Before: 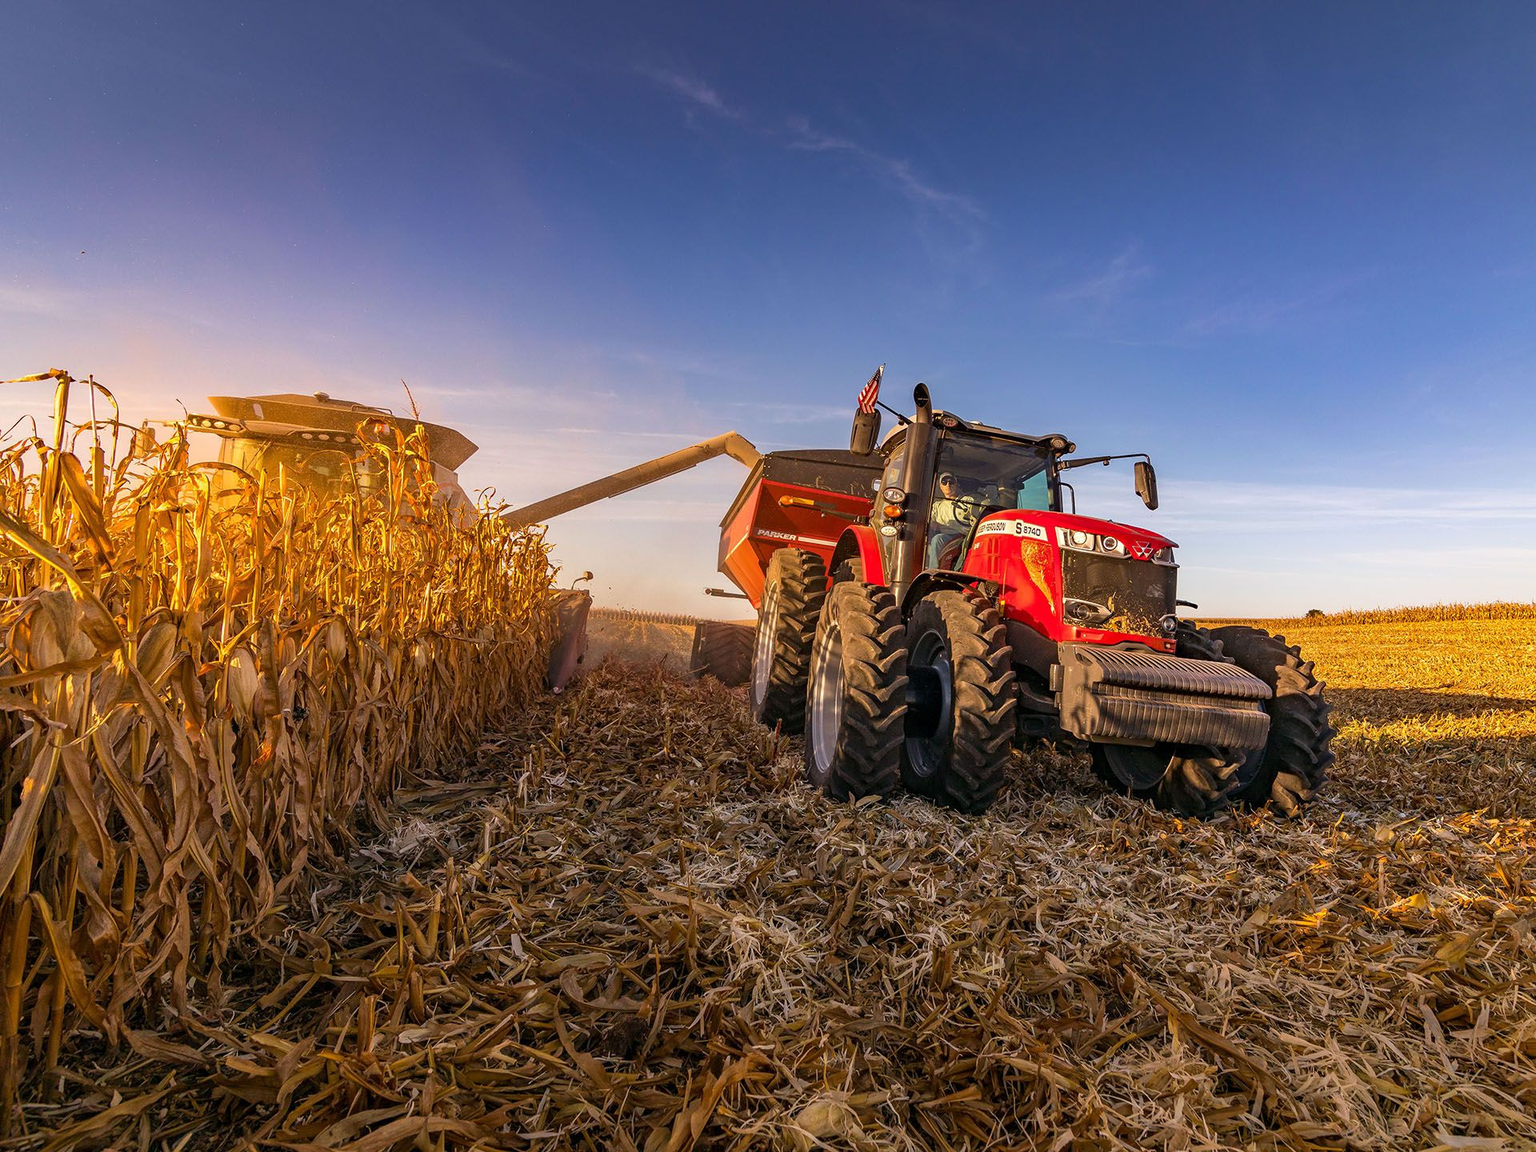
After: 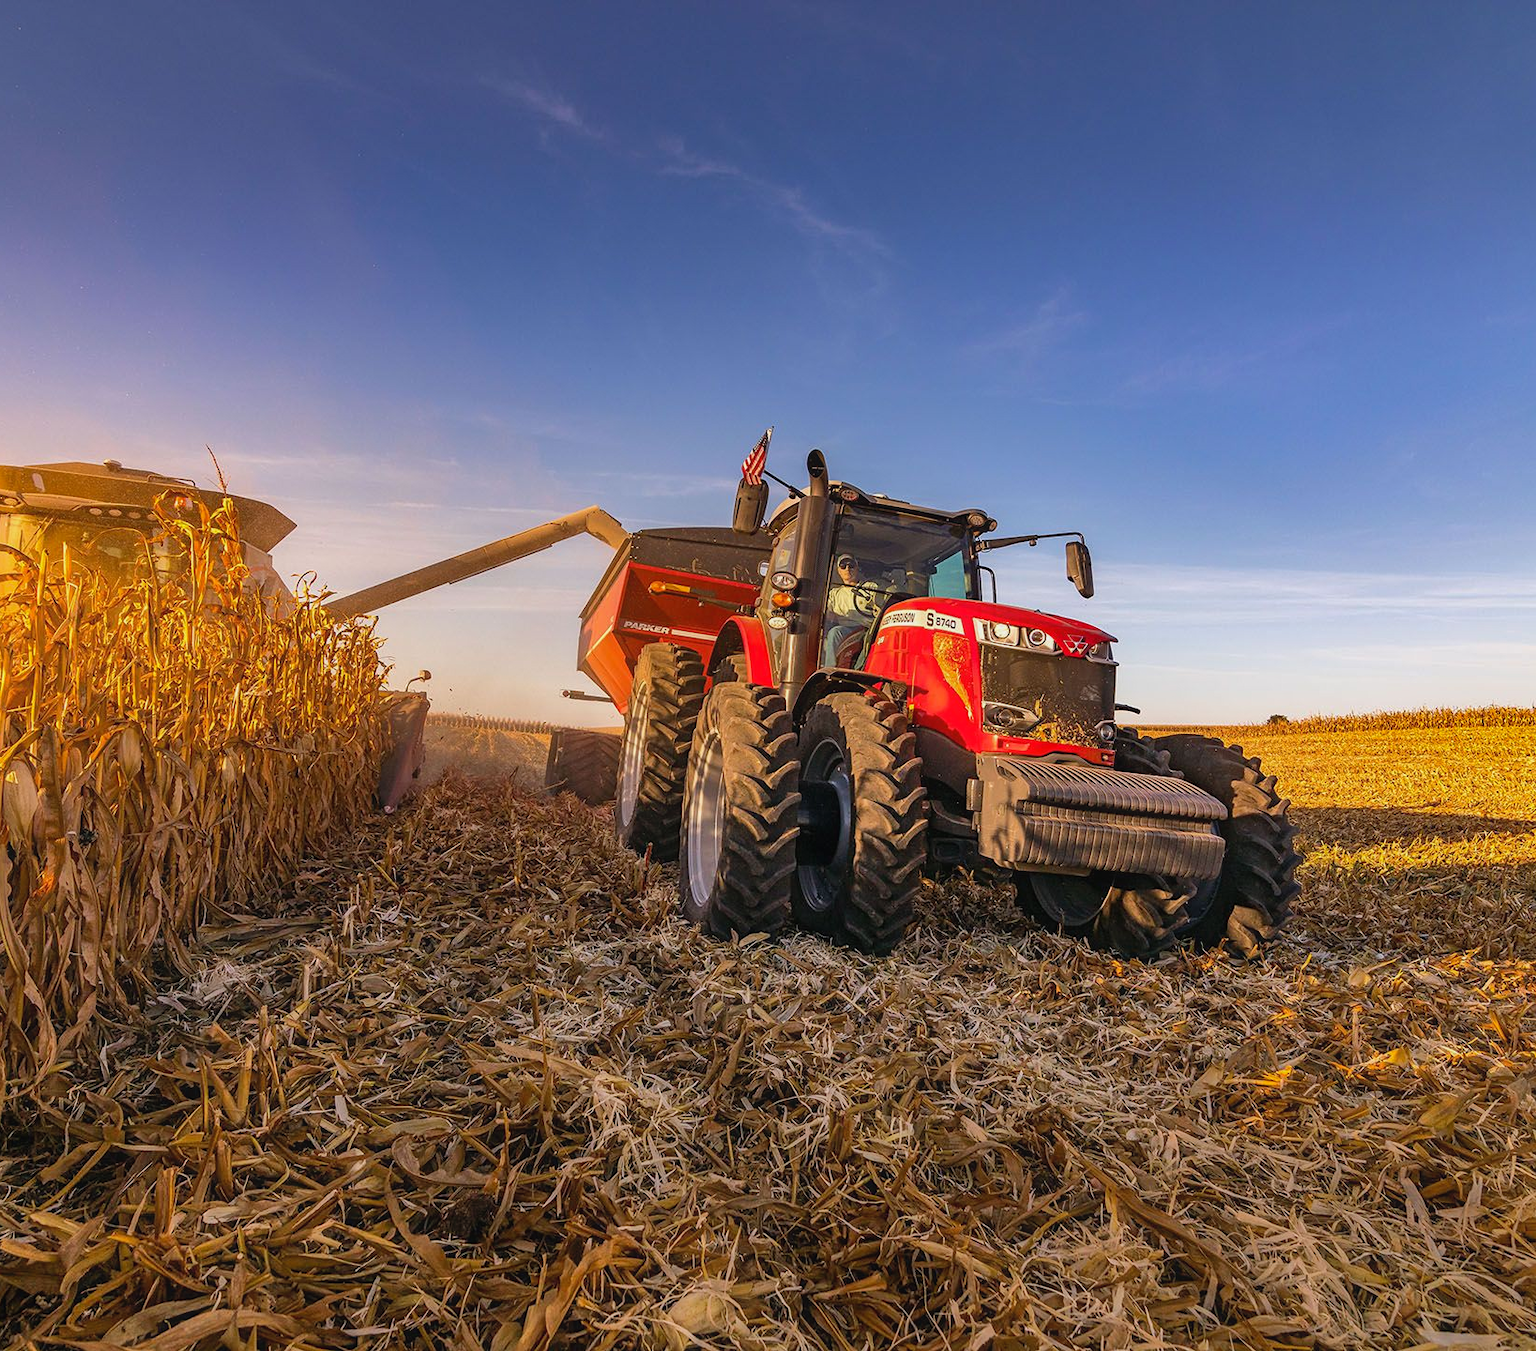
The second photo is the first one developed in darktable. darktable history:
contrast equalizer: y [[0.5, 0.488, 0.462, 0.461, 0.491, 0.5], [0.5 ×6], [0.5 ×6], [0 ×6], [0 ×6]]
crop and rotate: left 14.727%
shadows and highlights: low approximation 0.01, soften with gaussian
